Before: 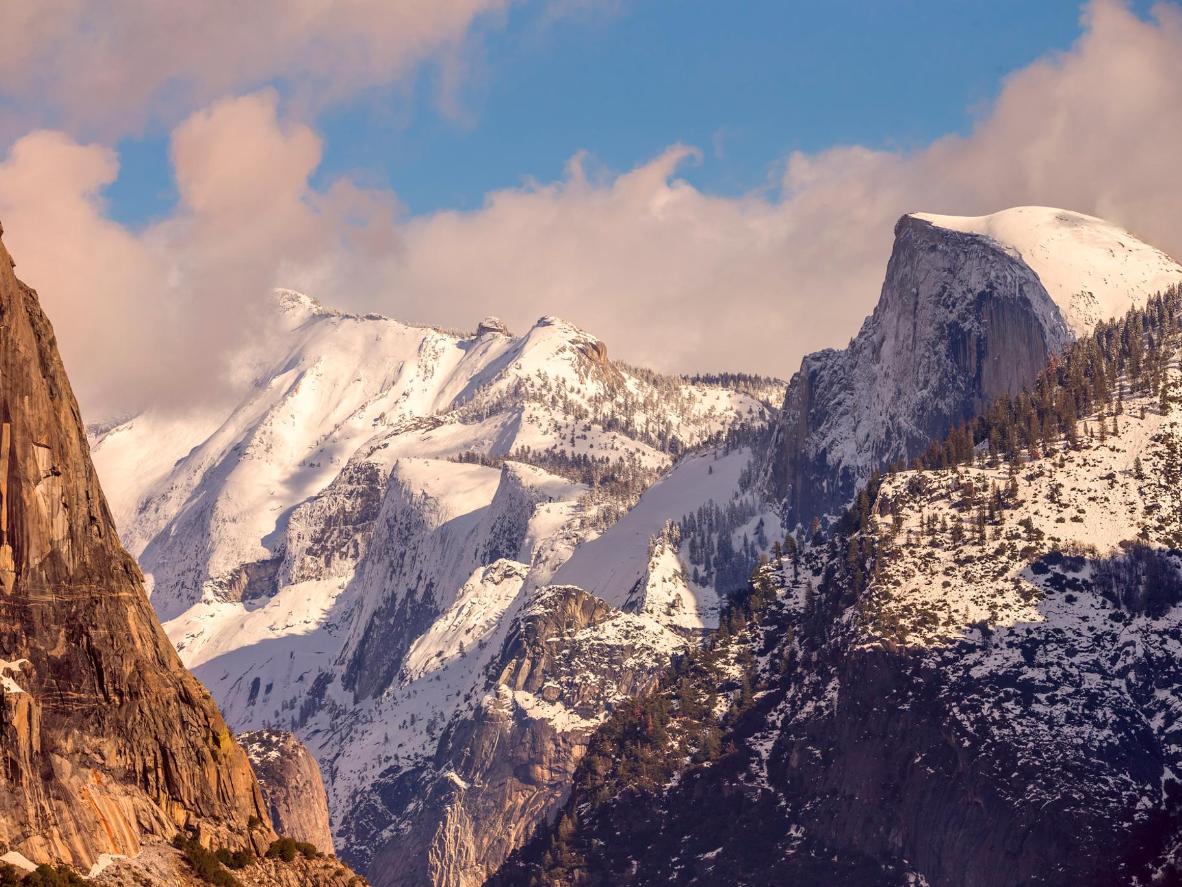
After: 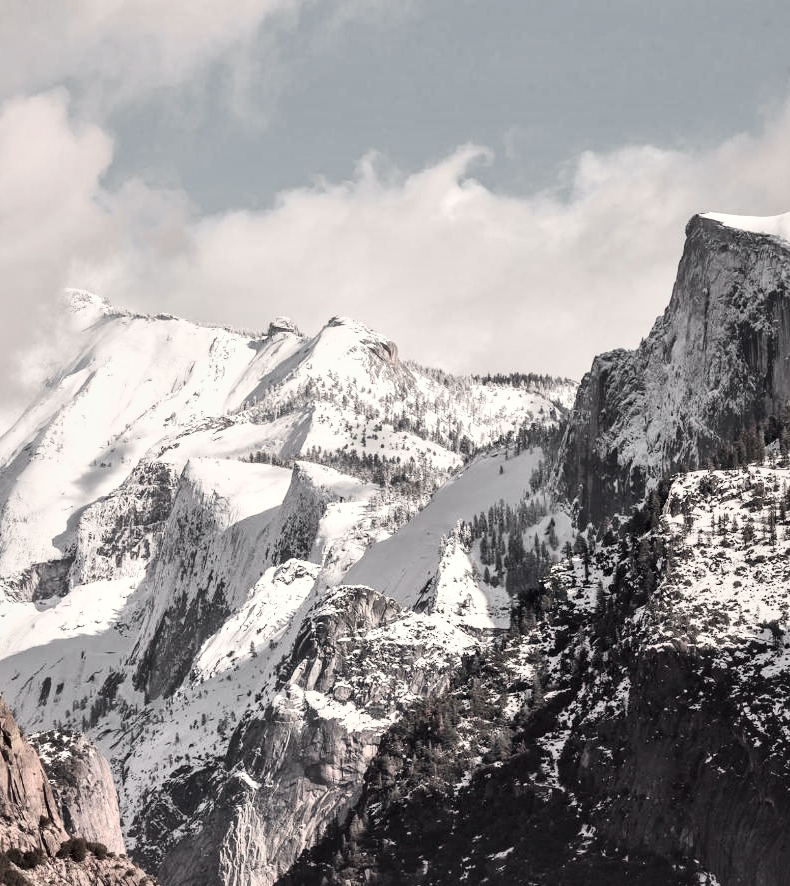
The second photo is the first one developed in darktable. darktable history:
local contrast: mode bilateral grid, contrast 25, coarseness 60, detail 151%, midtone range 0.2
color contrast: green-magenta contrast 0.3, blue-yellow contrast 0.15
crop and rotate: left 17.732%, right 15.423%
tone curve: curves: ch0 [(0, 0.029) (0.087, 0.084) (0.227, 0.239) (0.46, 0.576) (0.657, 0.796) (0.861, 0.932) (0.997, 0.951)]; ch1 [(0, 0) (0.353, 0.344) (0.45, 0.46) (0.502, 0.494) (0.534, 0.523) (0.573, 0.576) (0.602, 0.631) (0.647, 0.669) (1, 1)]; ch2 [(0, 0) (0.333, 0.346) (0.385, 0.395) (0.44, 0.466) (0.5, 0.493) (0.521, 0.56) (0.553, 0.579) (0.573, 0.599) (0.667, 0.777) (1, 1)], color space Lab, independent channels, preserve colors none
